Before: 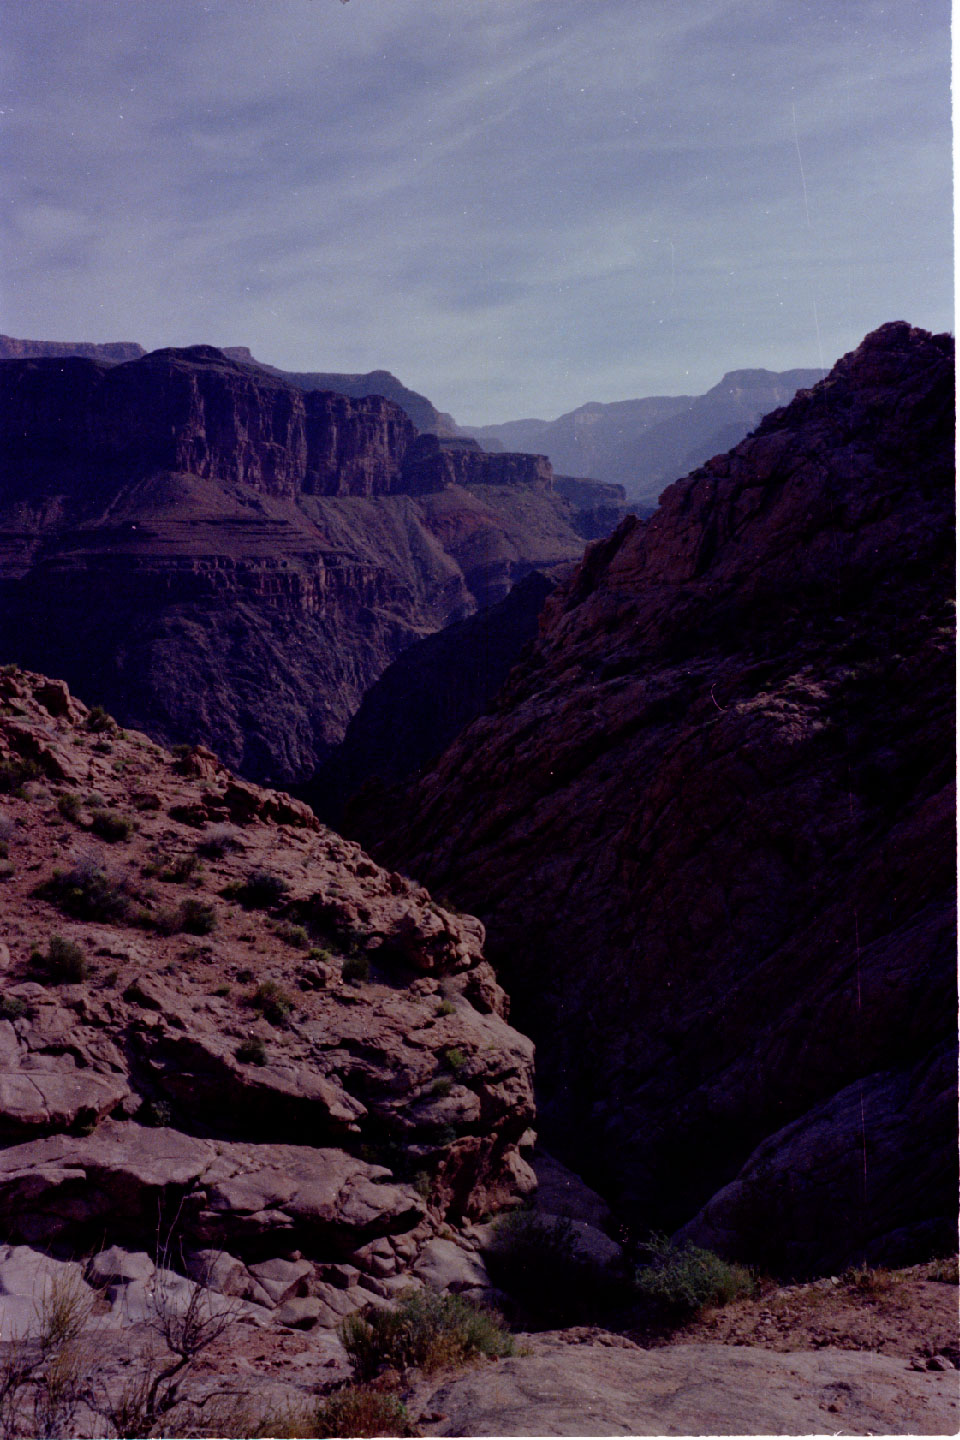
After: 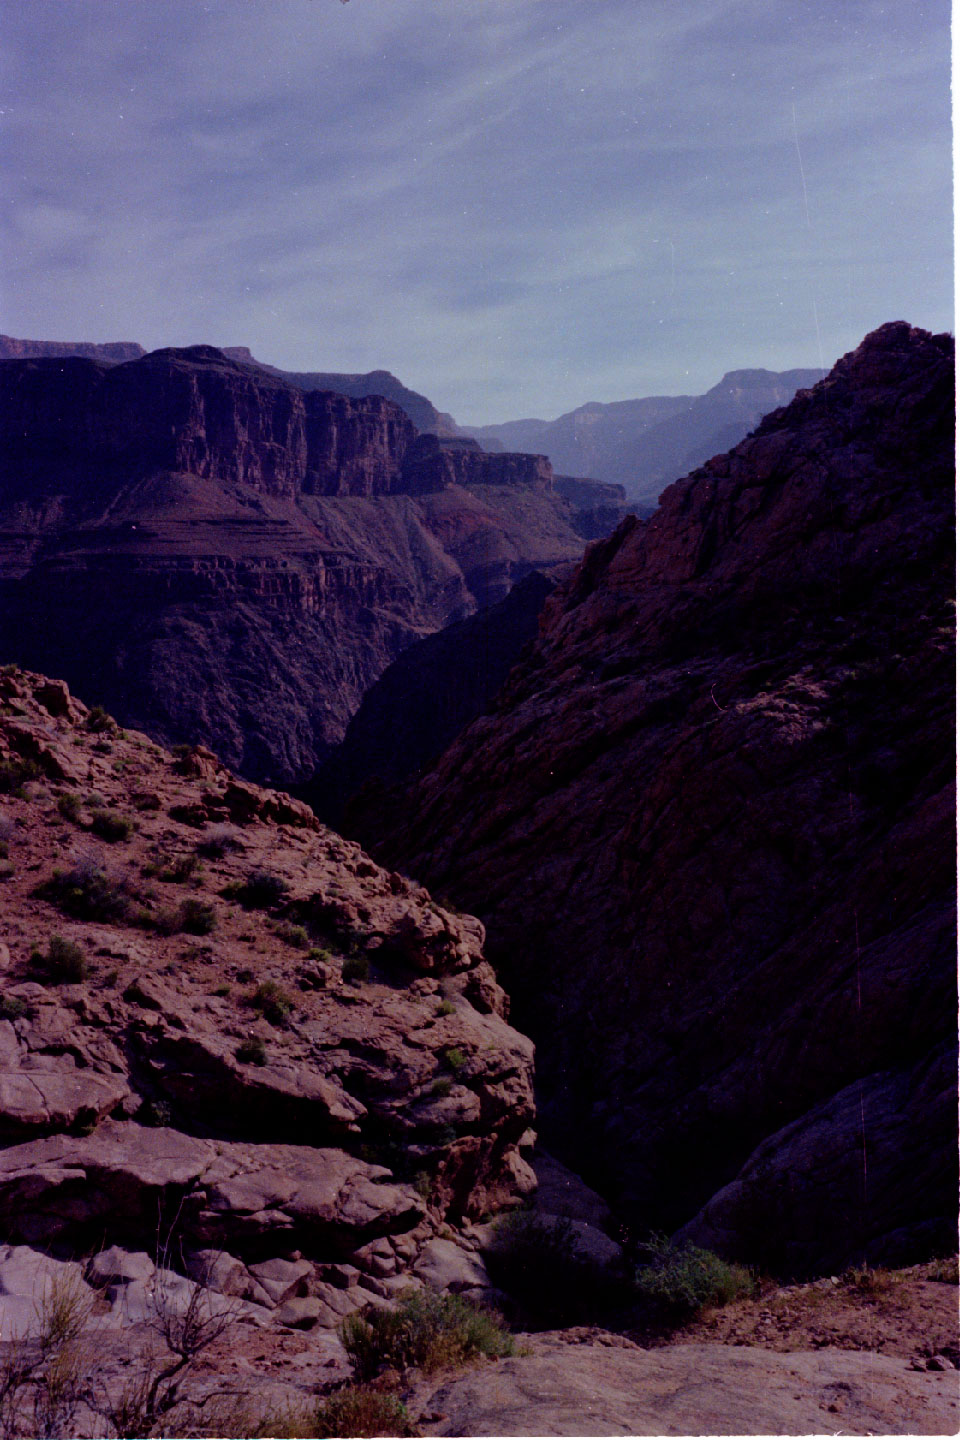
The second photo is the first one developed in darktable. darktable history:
velvia: on, module defaults
white balance: emerald 1
